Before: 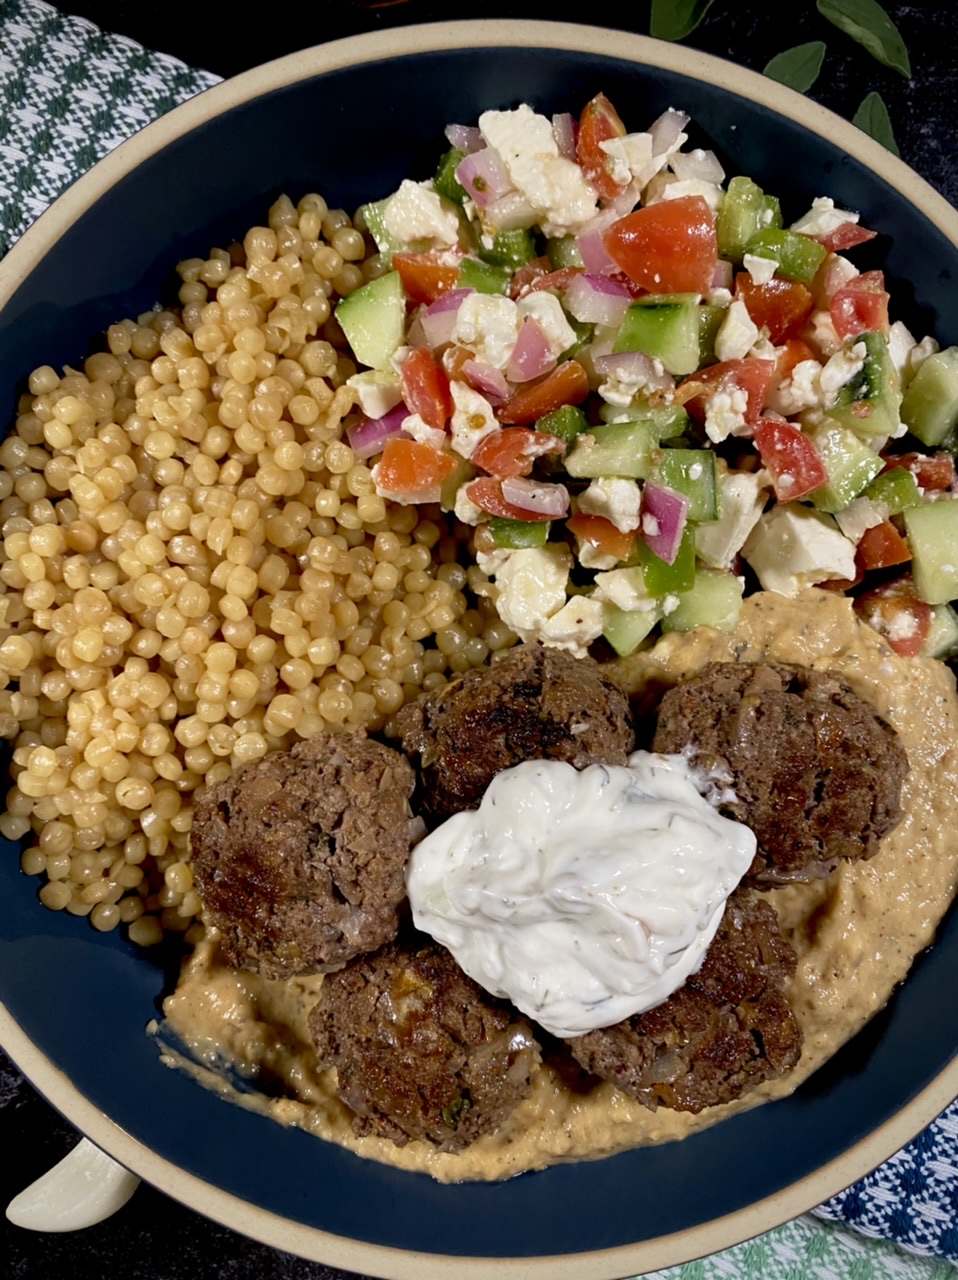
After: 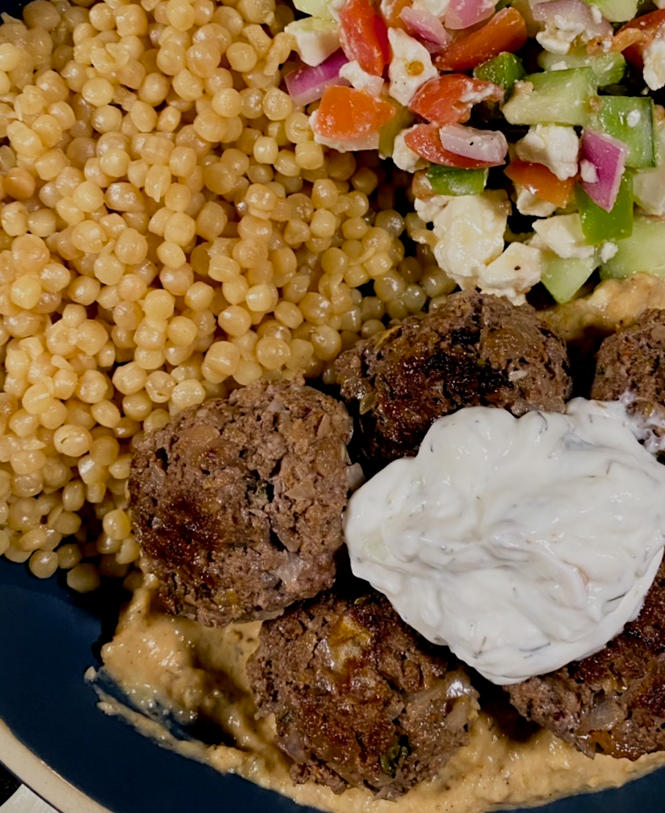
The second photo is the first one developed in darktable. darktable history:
crop: left 6.548%, top 27.643%, right 24.019%, bottom 8.809%
sharpen: radius 5.325, amount 0.317, threshold 26.315
filmic rgb: black relative exposure -7.65 EV, white relative exposure 4.56 EV, hardness 3.61
